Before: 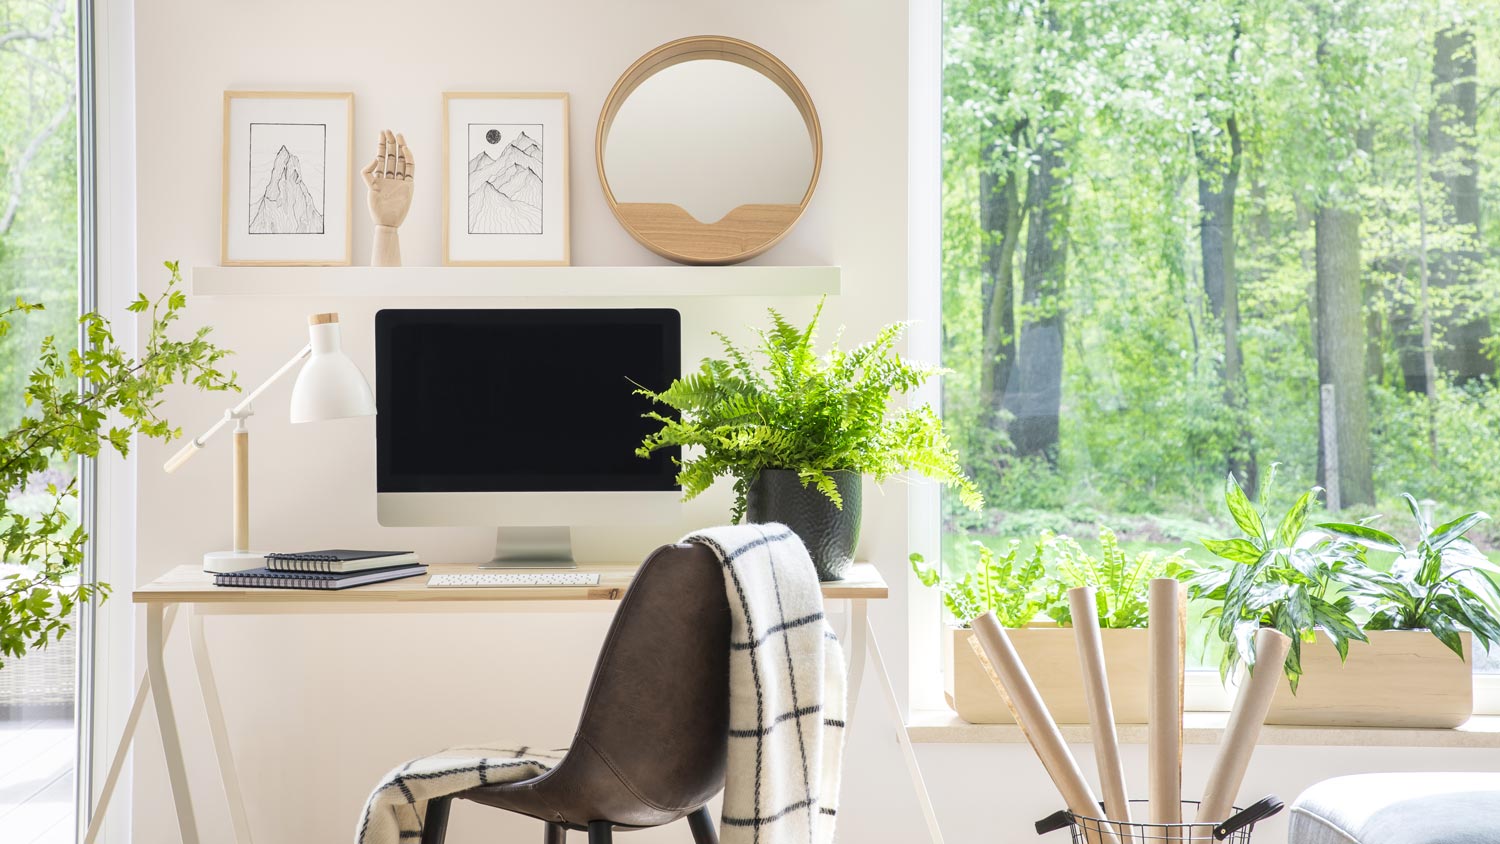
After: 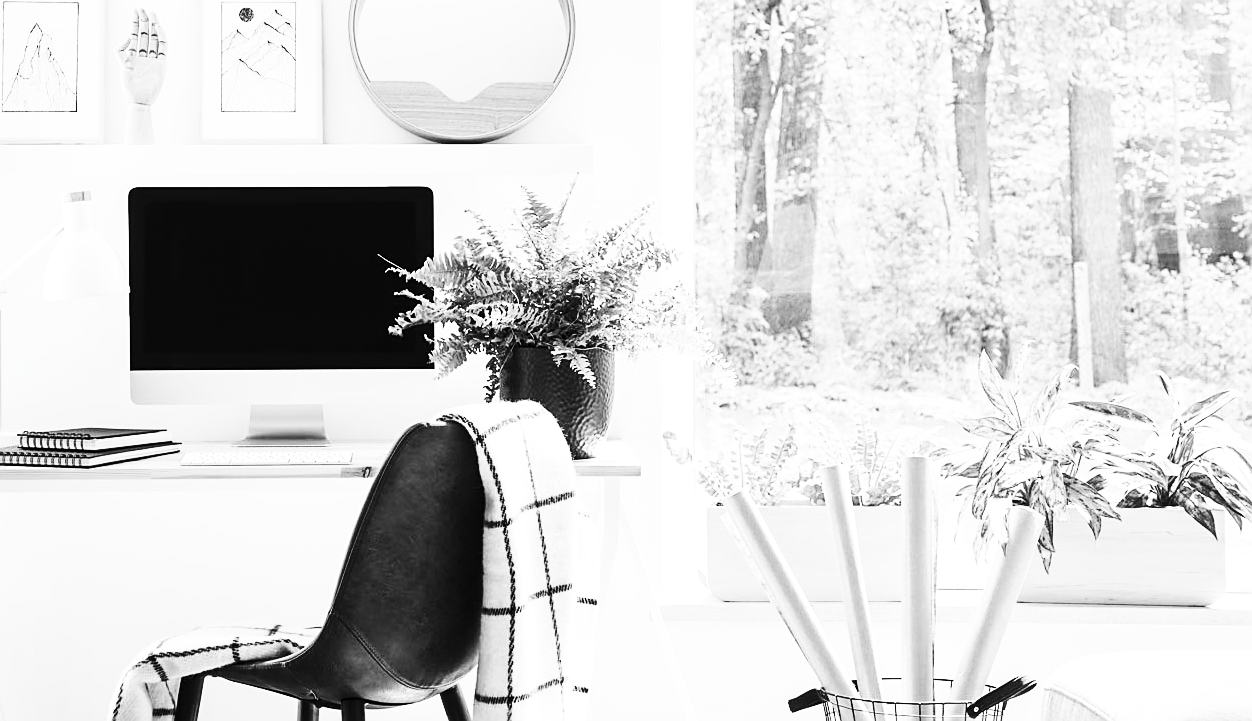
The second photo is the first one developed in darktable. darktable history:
sharpen: on, module defaults
crop: left 16.53%, top 14.533%
base curve: curves: ch0 [(0, 0) (0.028, 0.03) (0.121, 0.232) (0.46, 0.748) (0.859, 0.968) (1, 1)]
color calibration: output gray [0.22, 0.42, 0.37, 0], illuminant same as pipeline (D50), adaptation XYZ, x 0.346, y 0.359, temperature 5014 K, saturation algorithm version 1 (2020)
contrast brightness saturation: contrast 0.284
color balance rgb: power › hue 60.17°, linear chroma grading › global chroma 19.661%, perceptual saturation grading › global saturation 19.119%, perceptual brilliance grading › highlights 14.218%, perceptual brilliance grading › shadows -18.321%, contrast -10.327%
